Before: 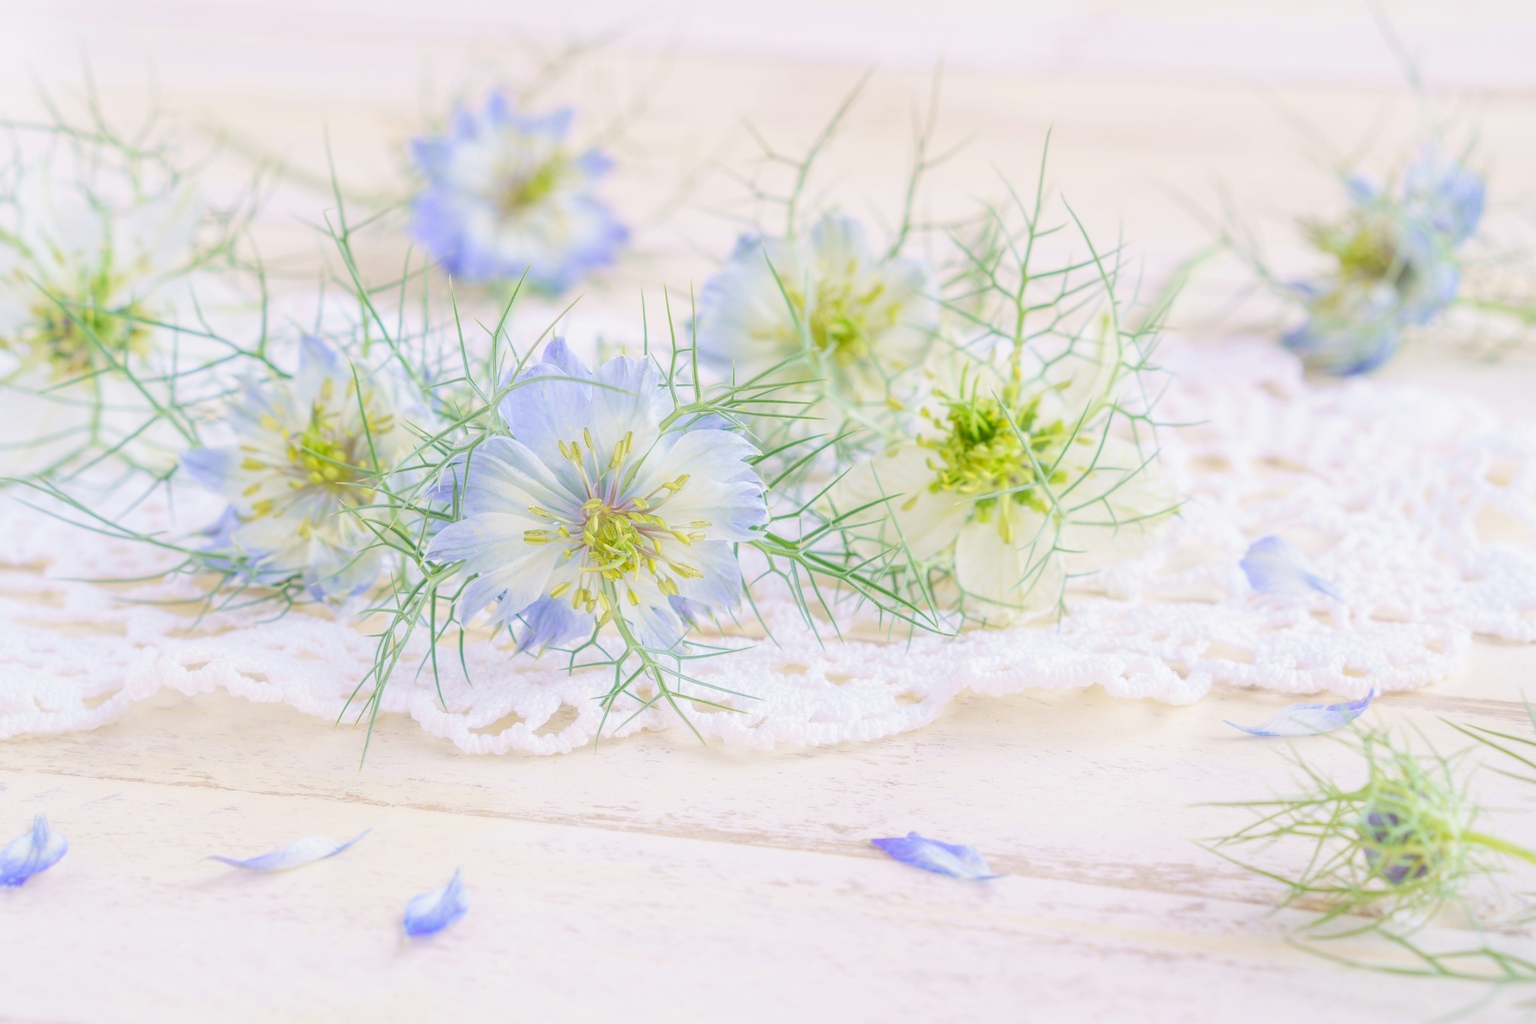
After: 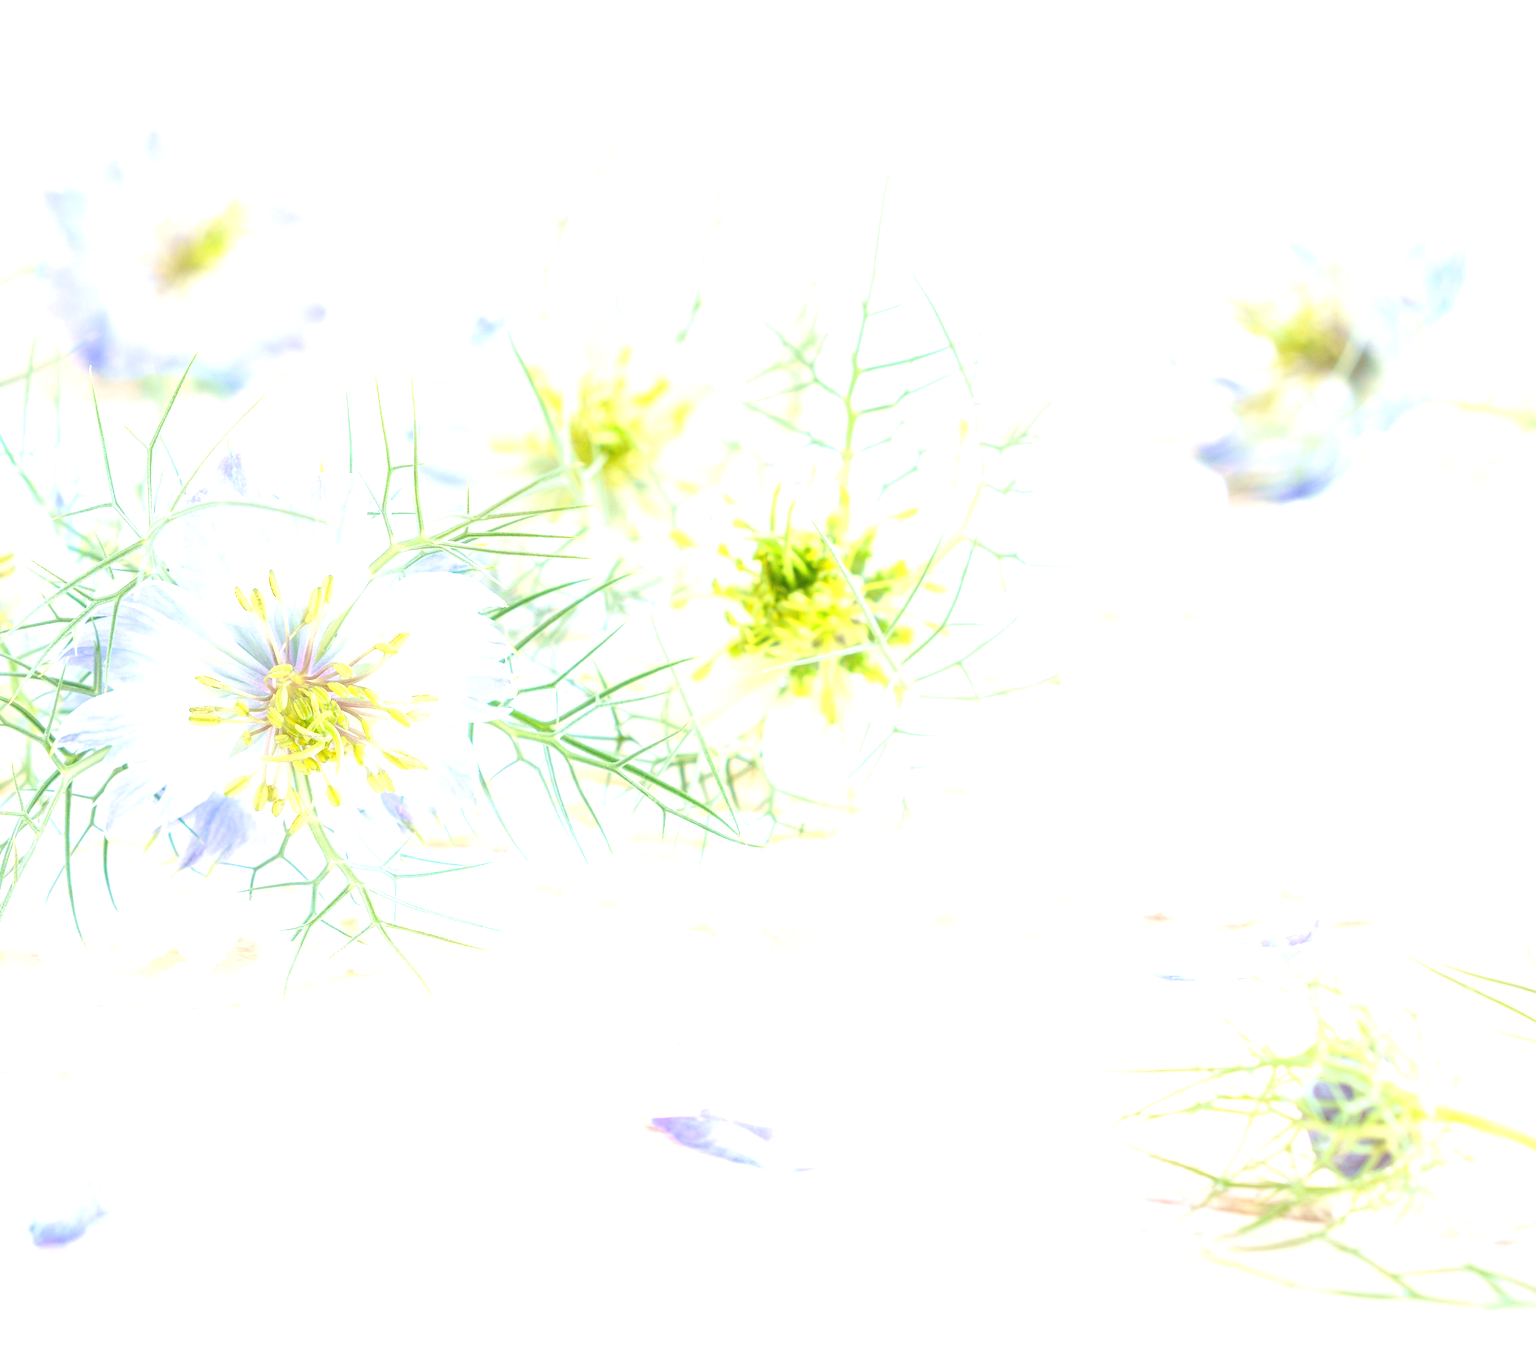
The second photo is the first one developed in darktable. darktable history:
crop and rotate: left 24.913%
exposure: black level correction -0.001, exposure 0.539 EV, compensate highlight preservation false
tone equalizer: -8 EV -0.405 EV, -7 EV -0.411 EV, -6 EV -0.342 EV, -5 EV -0.214 EV, -3 EV 0.223 EV, -2 EV 0.317 EV, -1 EV 0.4 EV, +0 EV 0.386 EV, edges refinement/feathering 500, mask exposure compensation -1.57 EV, preserve details no
